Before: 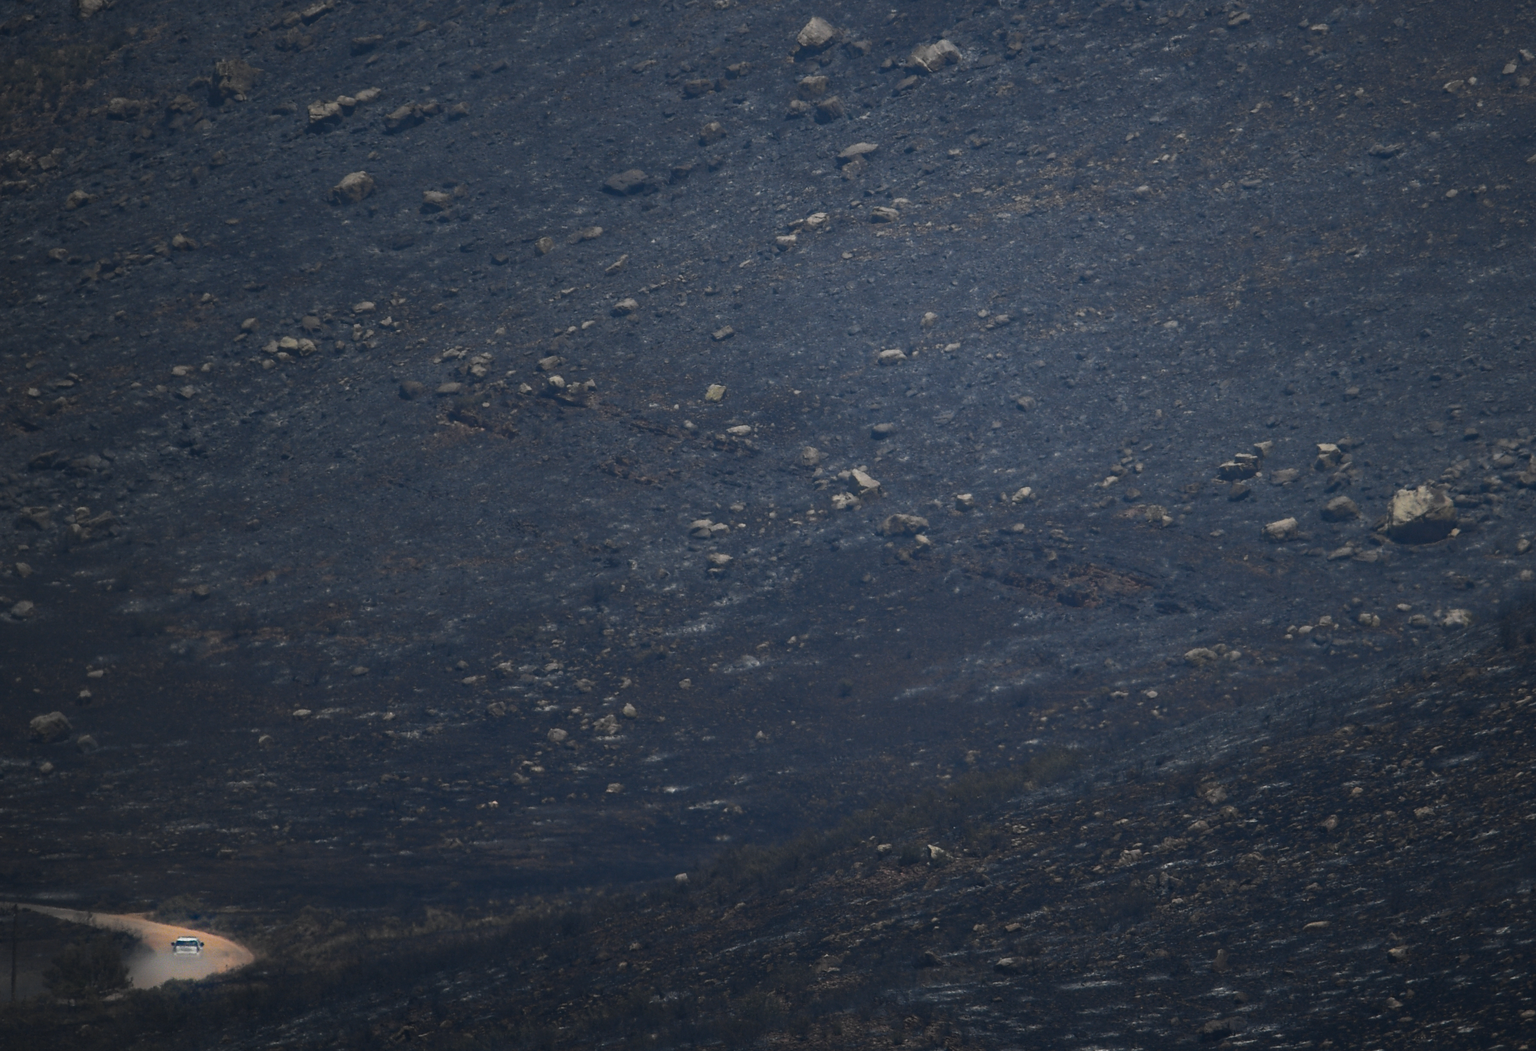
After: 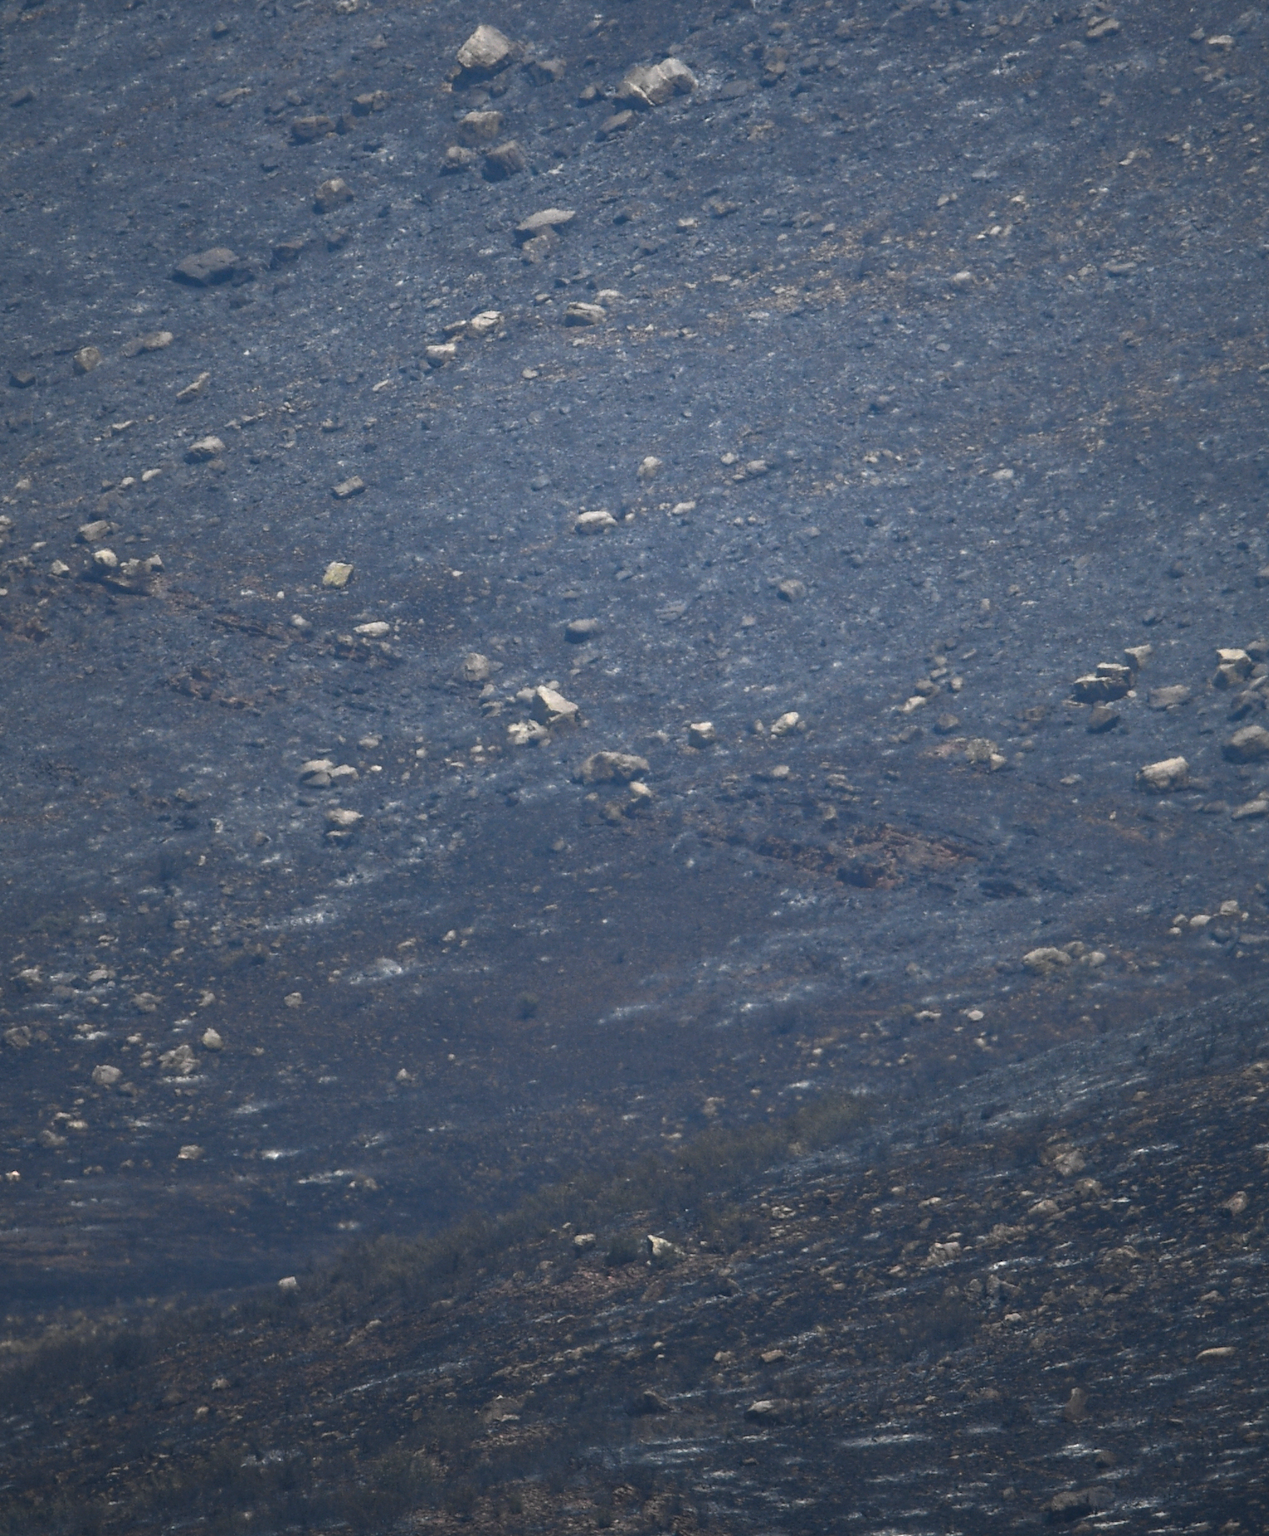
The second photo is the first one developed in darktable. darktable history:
exposure: exposure 1.001 EV, compensate highlight preservation false
crop: left 31.572%, top 0.018%, right 11.883%
